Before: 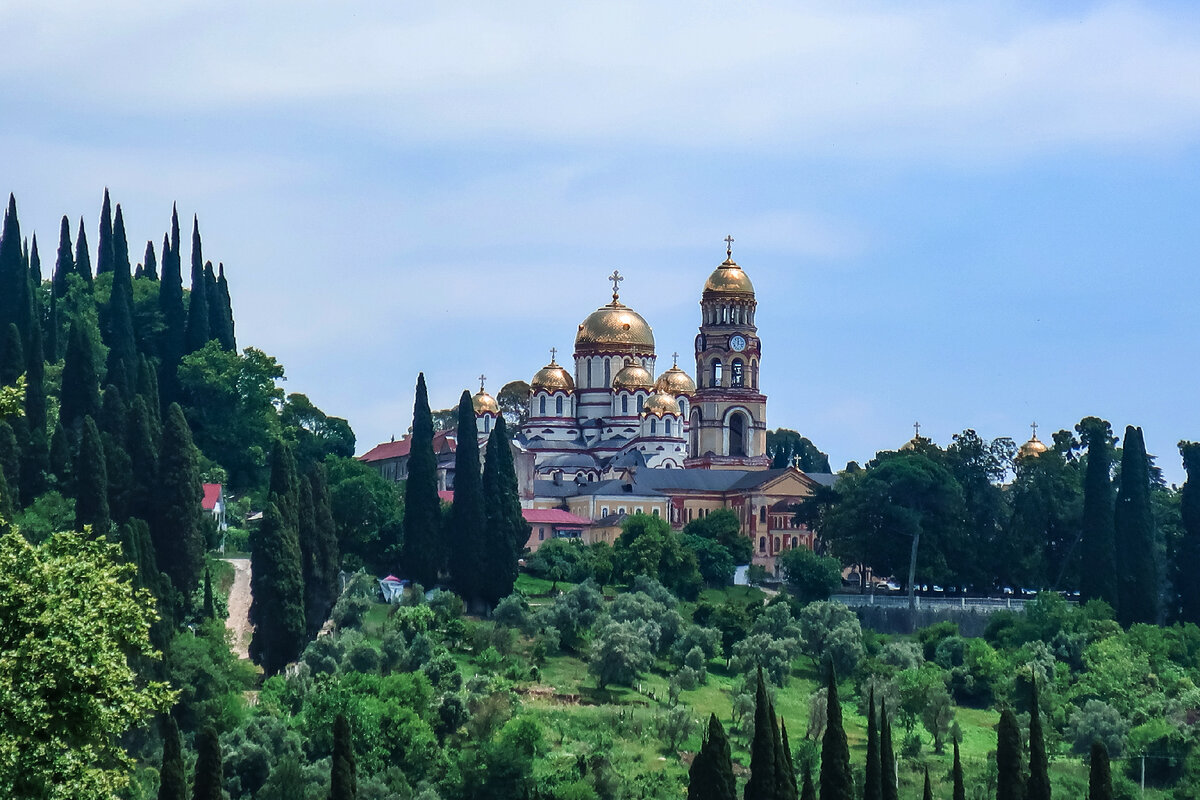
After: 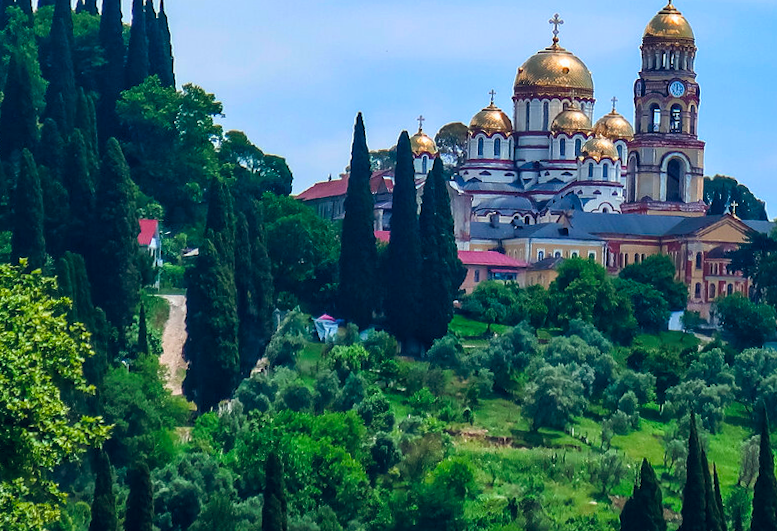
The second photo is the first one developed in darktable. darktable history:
color balance rgb: global offset › chroma 0.092%, global offset › hue 253.09°, perceptual saturation grading › global saturation 19.479%, global vibrance 41.434%
crop and rotate: angle -1.08°, left 3.979%, top 31.645%, right 29.371%
